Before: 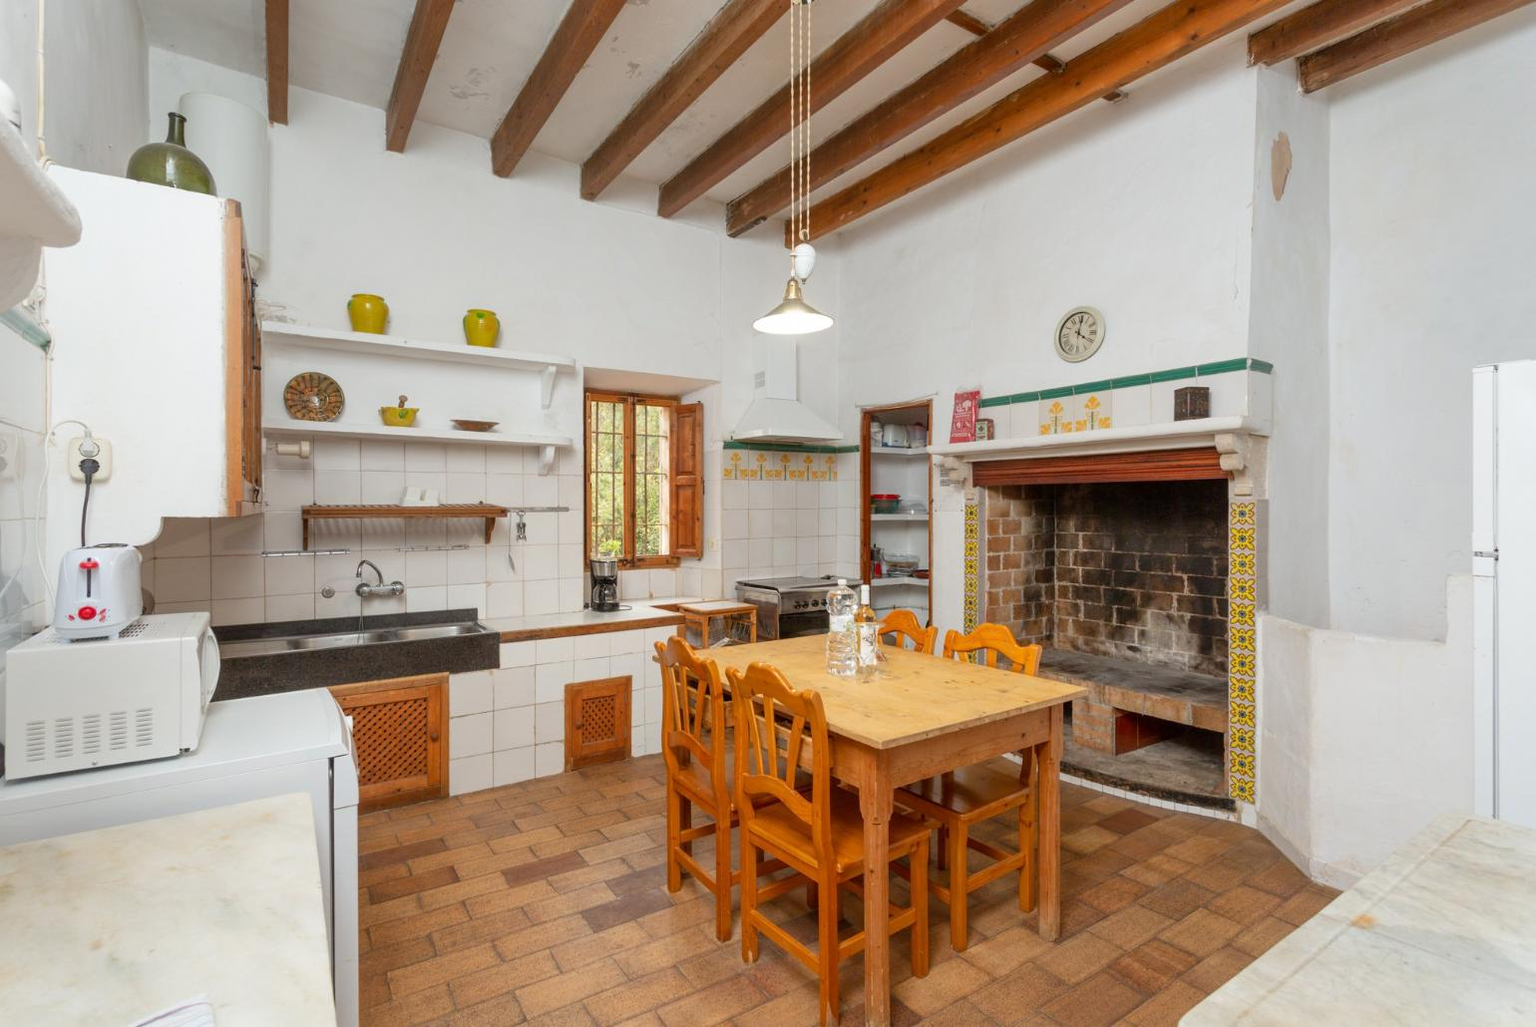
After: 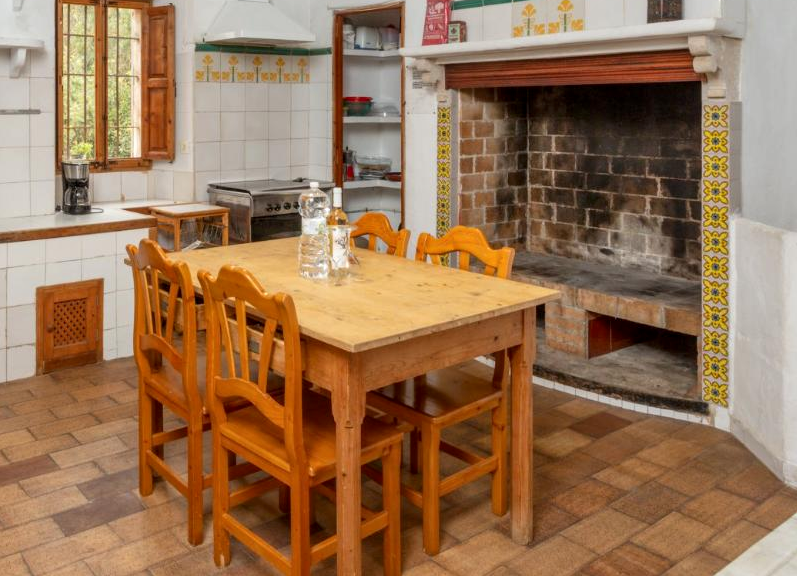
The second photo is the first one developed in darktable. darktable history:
contrast equalizer: y [[0.5 ×4, 0.483, 0.43], [0.5 ×6], [0.5 ×6], [0 ×6], [0 ×6]]
local contrast: on, module defaults
white balance: red 1, blue 1
crop: left 34.479%, top 38.822%, right 13.718%, bottom 5.172%
